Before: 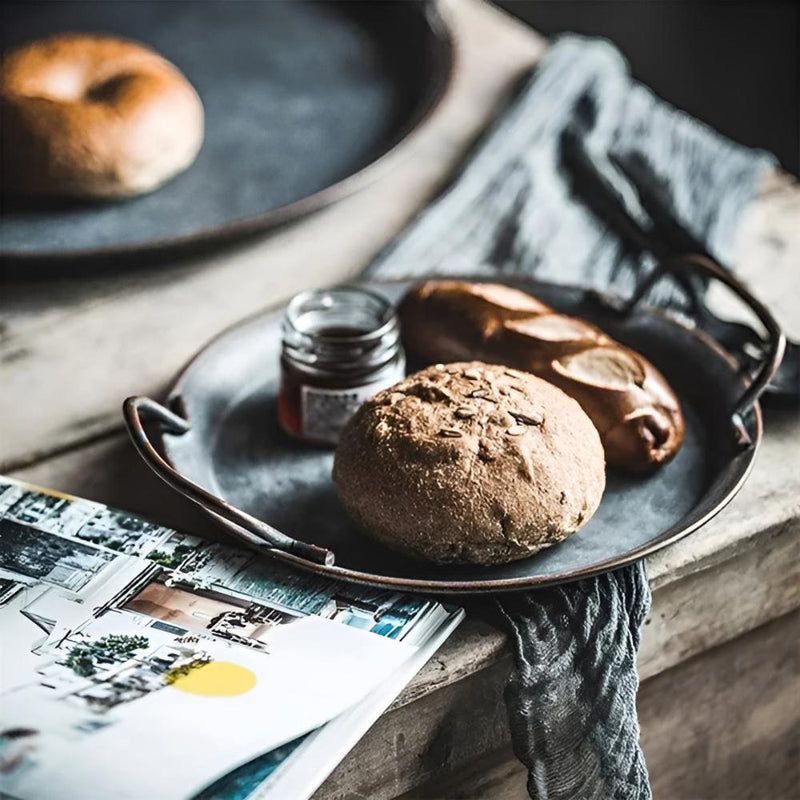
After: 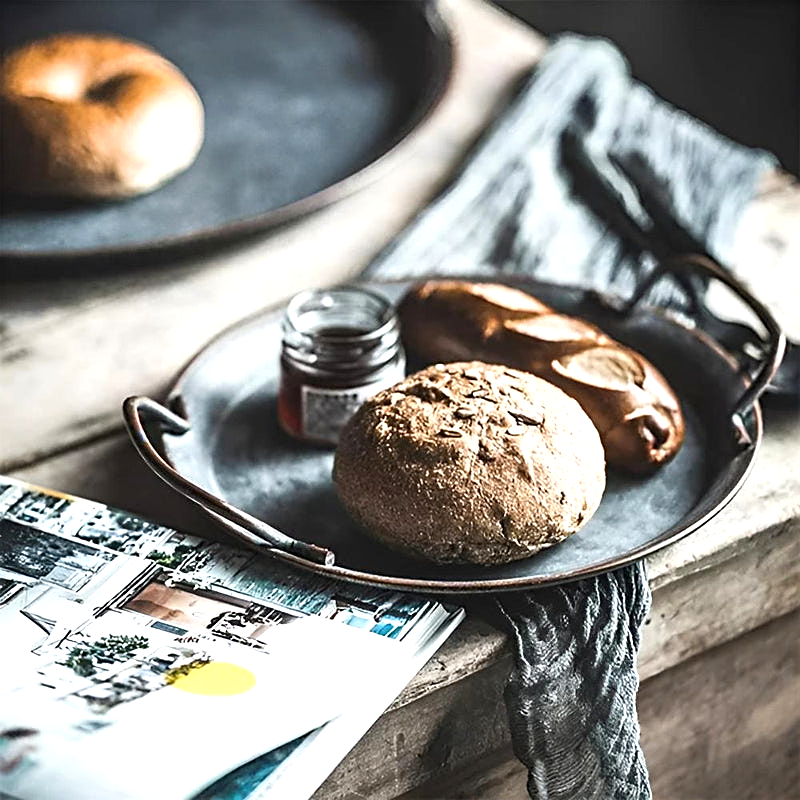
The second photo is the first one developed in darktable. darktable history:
sharpen: on, module defaults
exposure: black level correction 0, exposure 0.5 EV, compensate highlight preservation false
